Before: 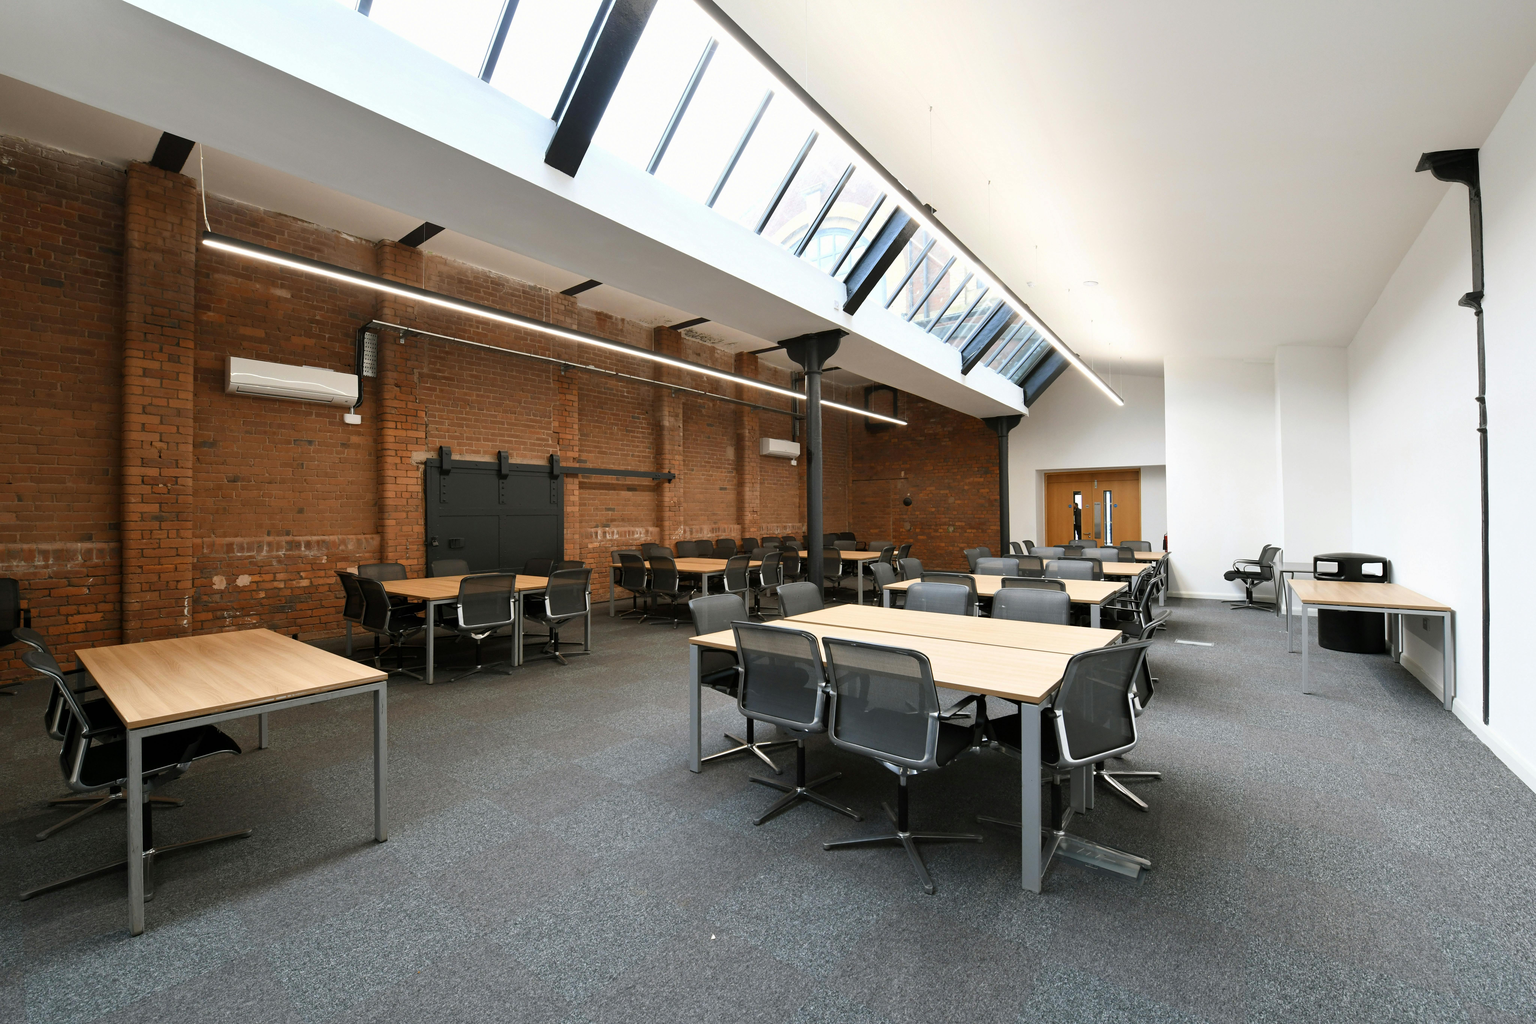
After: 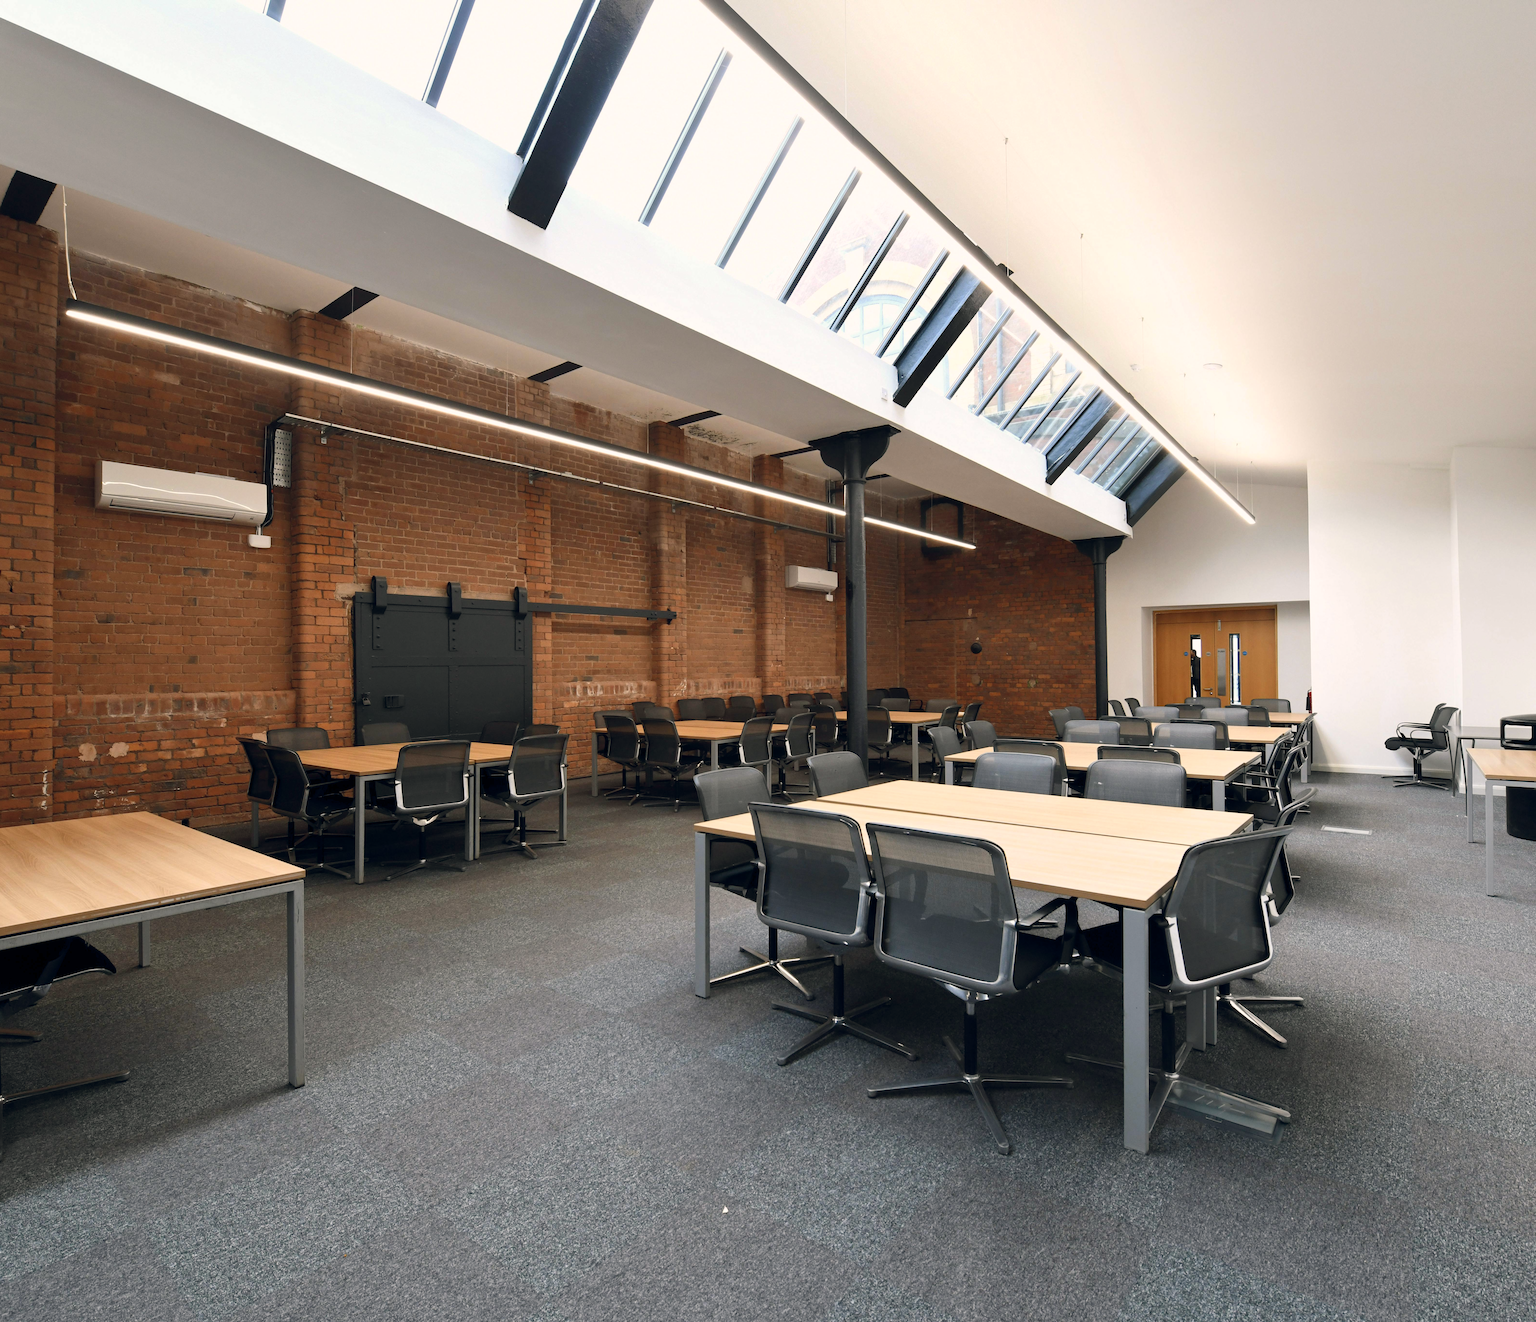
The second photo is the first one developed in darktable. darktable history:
crop: left 9.88%, right 12.664%
color balance rgb: shadows lift › hue 87.51°, highlights gain › chroma 1.62%, highlights gain › hue 55.1°, global offset › chroma 0.06%, global offset › hue 253.66°, linear chroma grading › global chroma 0.5%
rotate and perspective: crop left 0, crop top 0
